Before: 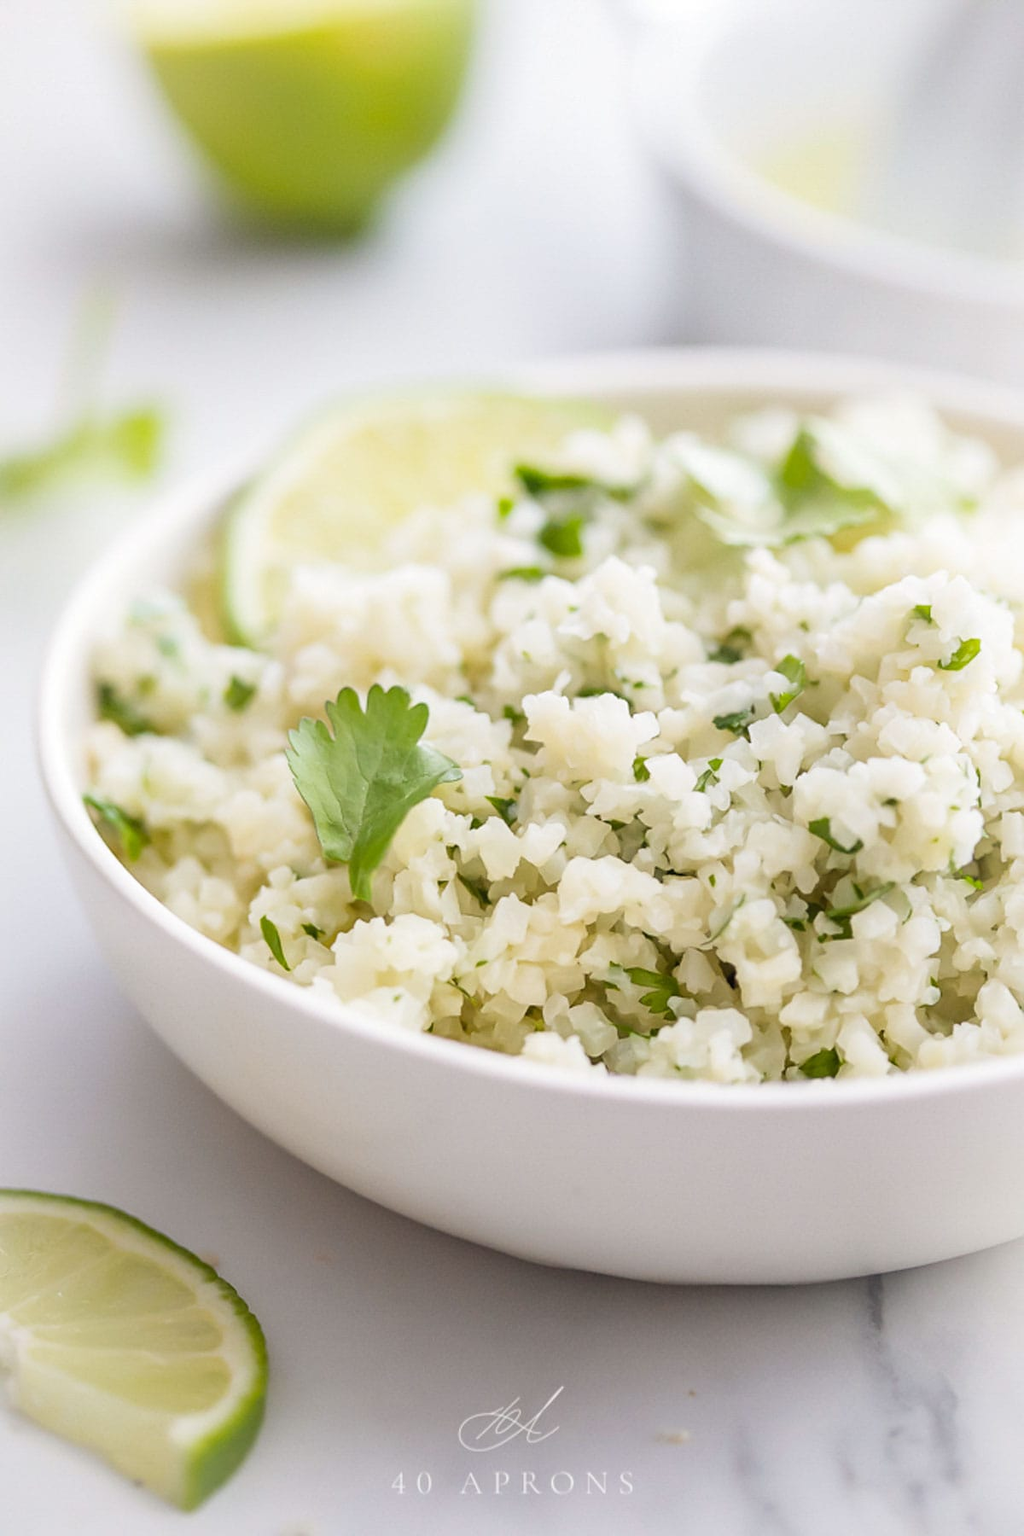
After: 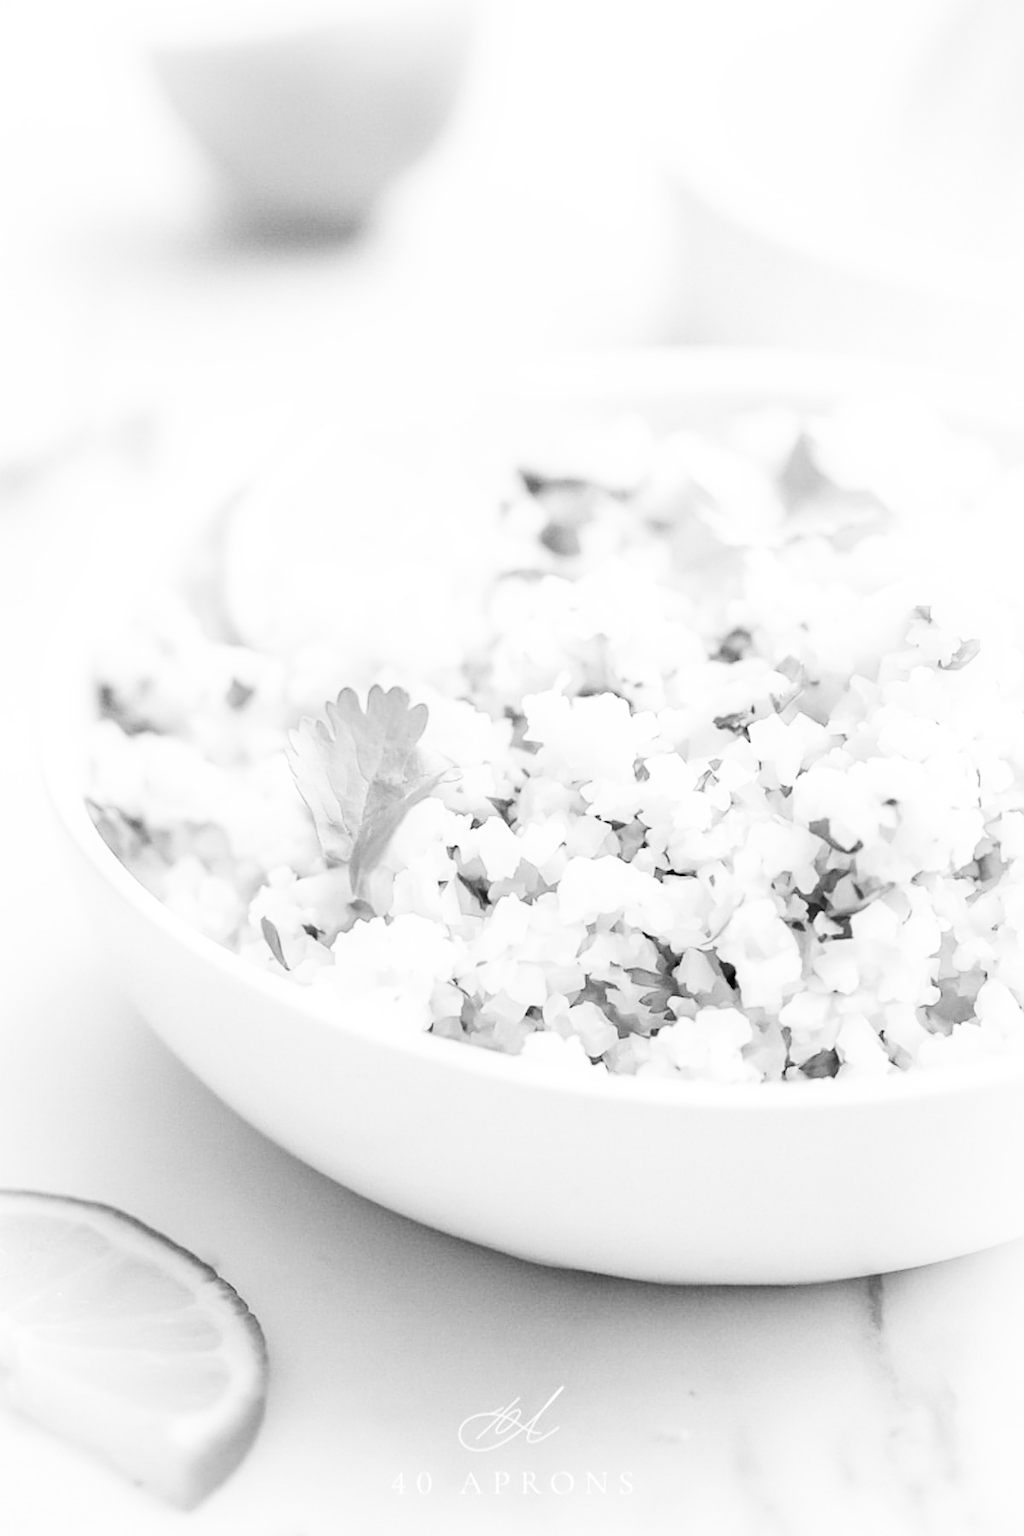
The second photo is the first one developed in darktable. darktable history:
monochrome: on, module defaults
base curve: curves: ch0 [(0, 0.003) (0.001, 0.002) (0.006, 0.004) (0.02, 0.022) (0.048, 0.086) (0.094, 0.234) (0.162, 0.431) (0.258, 0.629) (0.385, 0.8) (0.548, 0.918) (0.751, 0.988) (1, 1)], preserve colors none
